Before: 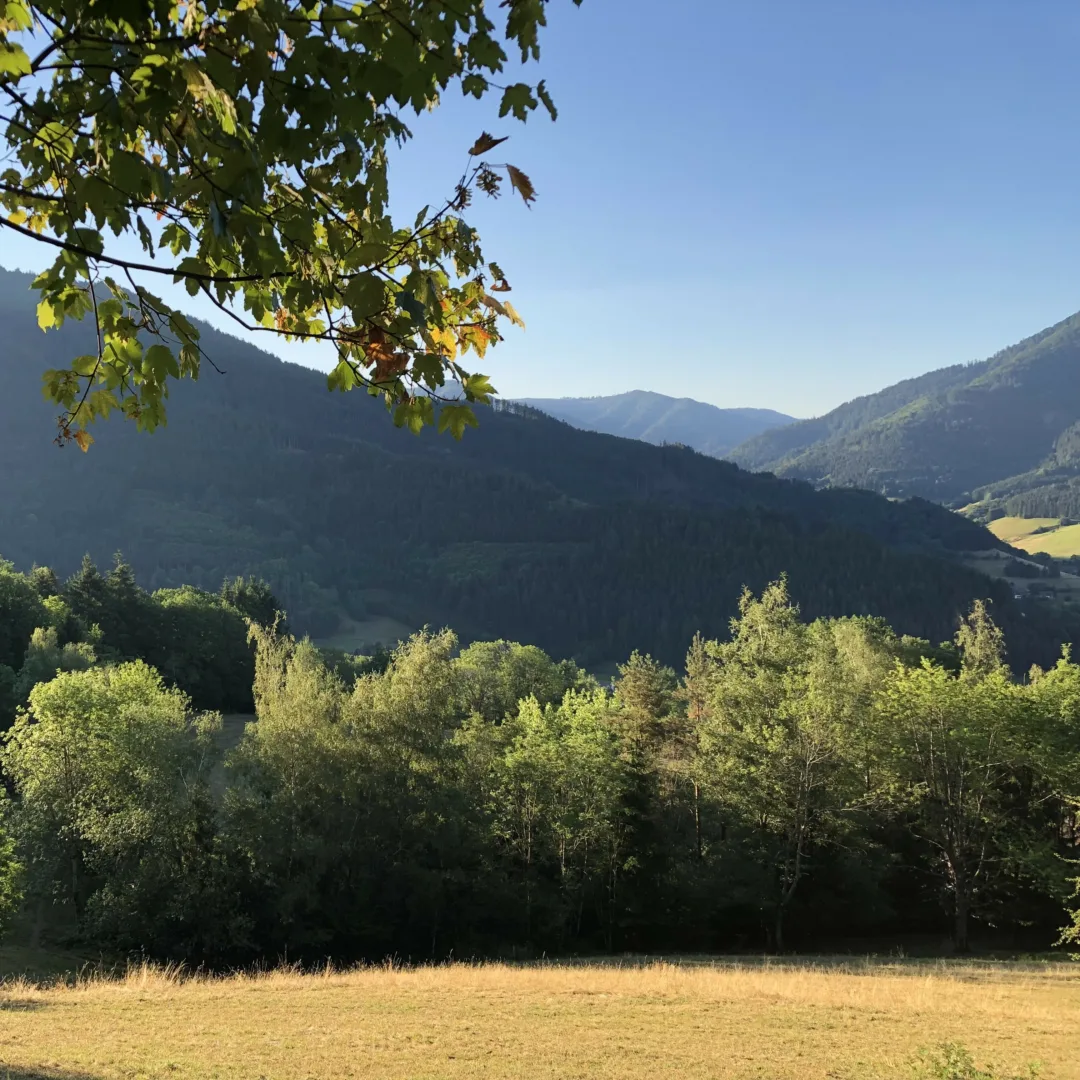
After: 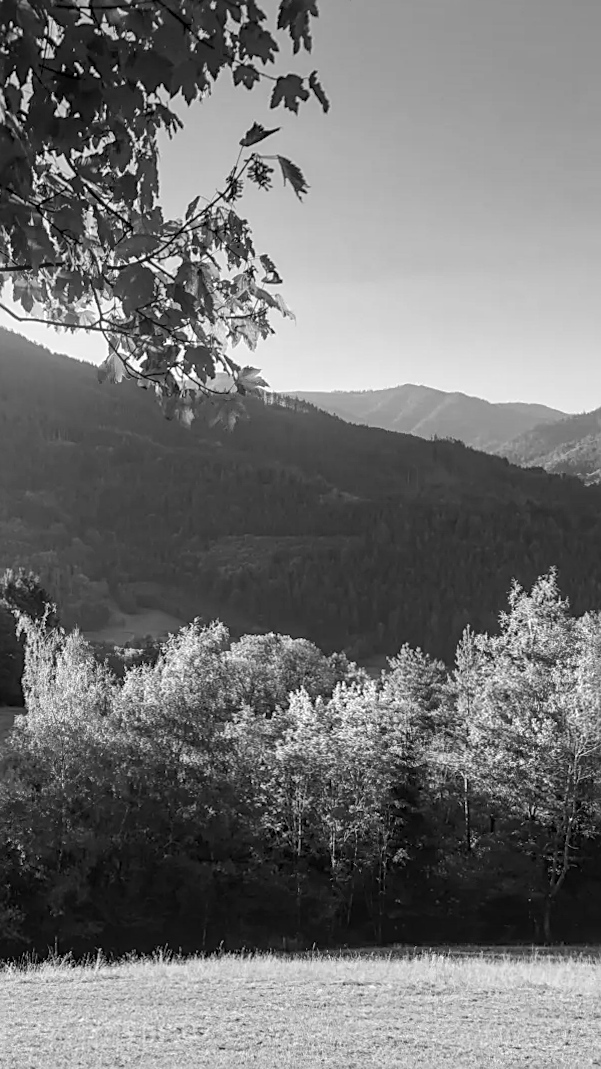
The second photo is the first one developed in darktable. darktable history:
white balance: red 1.123, blue 0.83
monochrome: a 73.58, b 64.21
sharpen: on, module defaults
local contrast: highlights 61%, detail 143%, midtone range 0.428
rotate and perspective: rotation 0.174°, lens shift (vertical) 0.013, lens shift (horizontal) 0.019, shear 0.001, automatic cropping original format, crop left 0.007, crop right 0.991, crop top 0.016, crop bottom 0.997
contrast brightness saturation: contrast 0.03, brightness 0.06, saturation 0.13
crop: left 21.496%, right 22.254%
bloom: size 9%, threshold 100%, strength 7%
